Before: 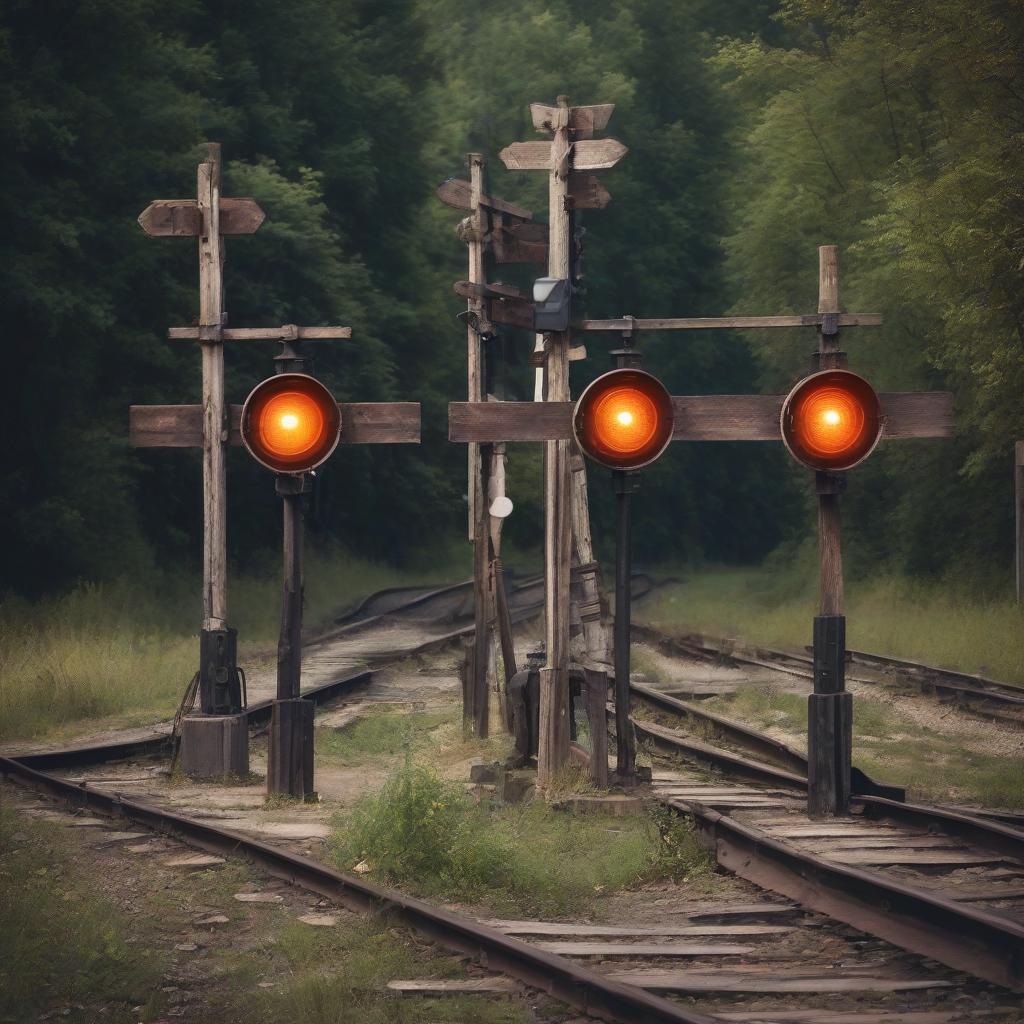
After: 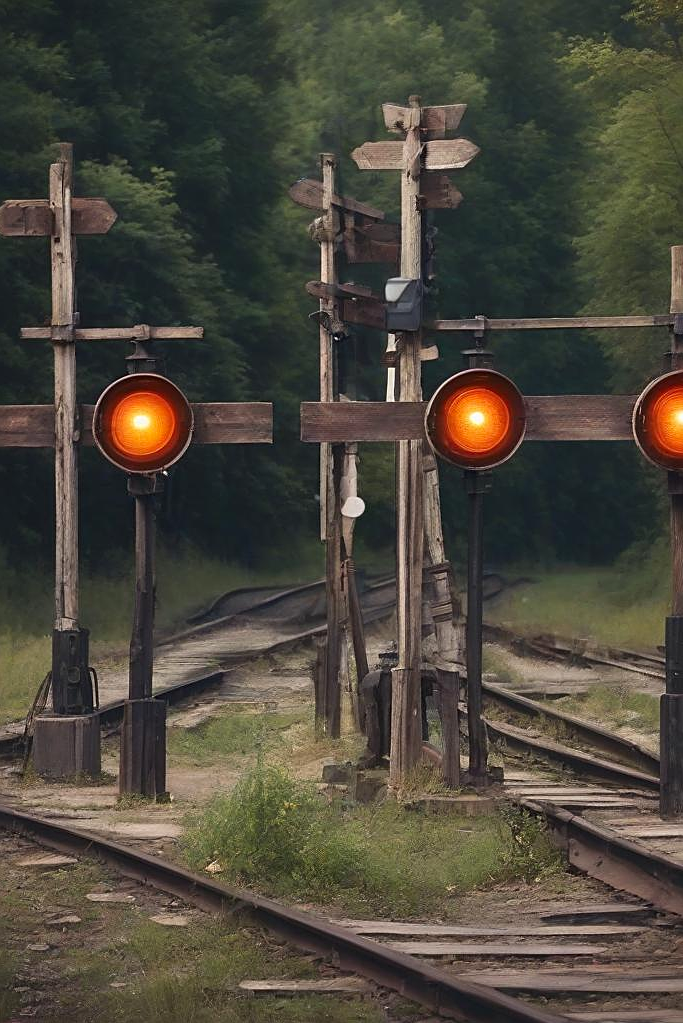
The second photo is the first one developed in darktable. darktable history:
sharpen: on, module defaults
contrast brightness saturation: contrast 0.036, saturation 0.073
crop and rotate: left 14.498%, right 18.731%
tone equalizer: mask exposure compensation -0.512 EV
